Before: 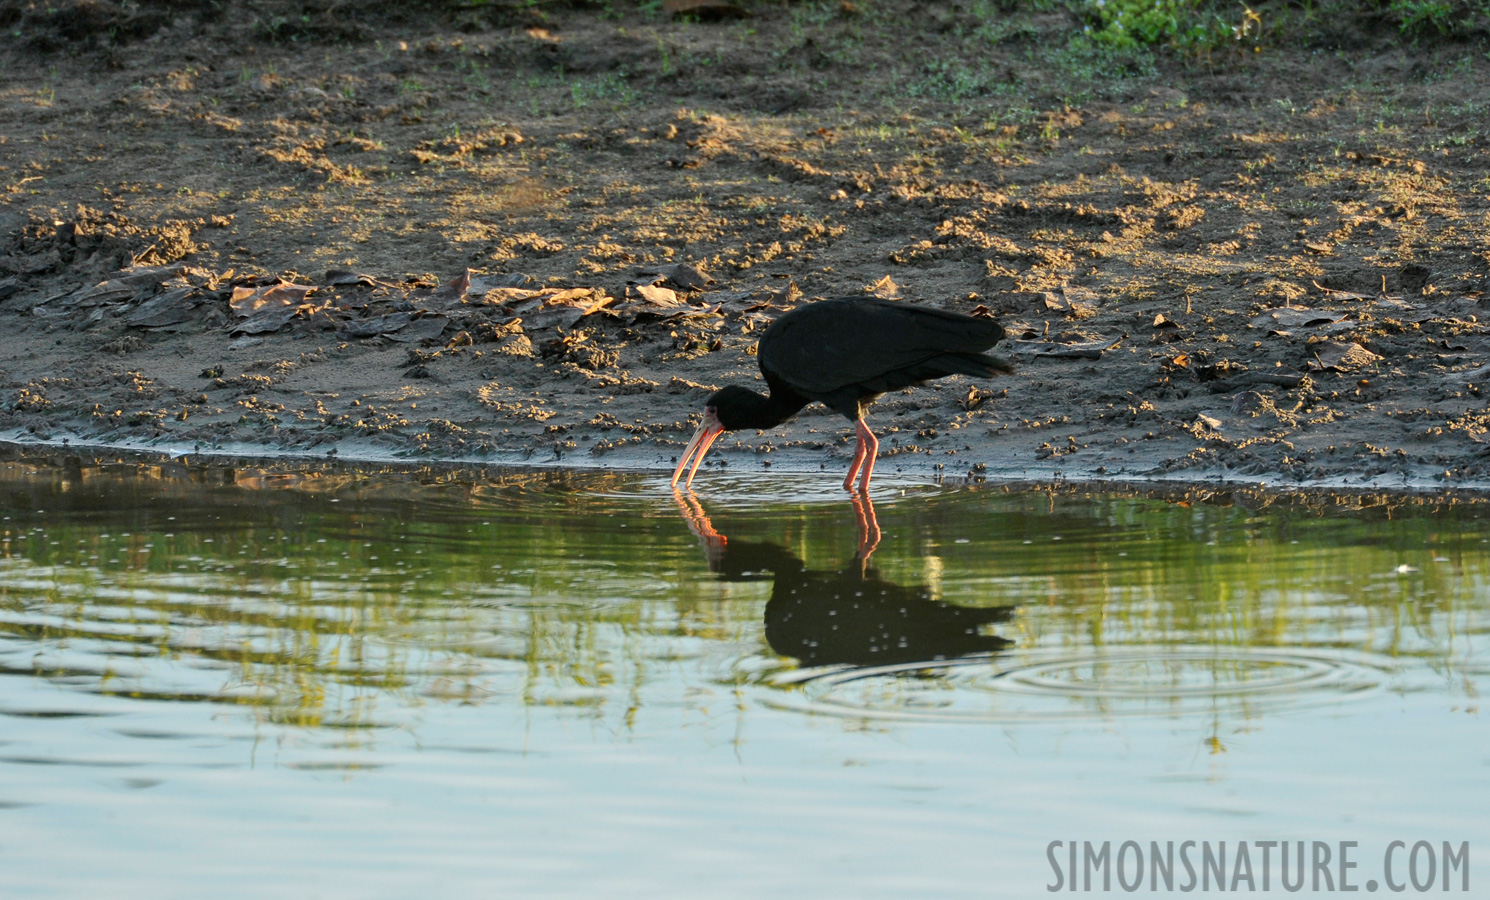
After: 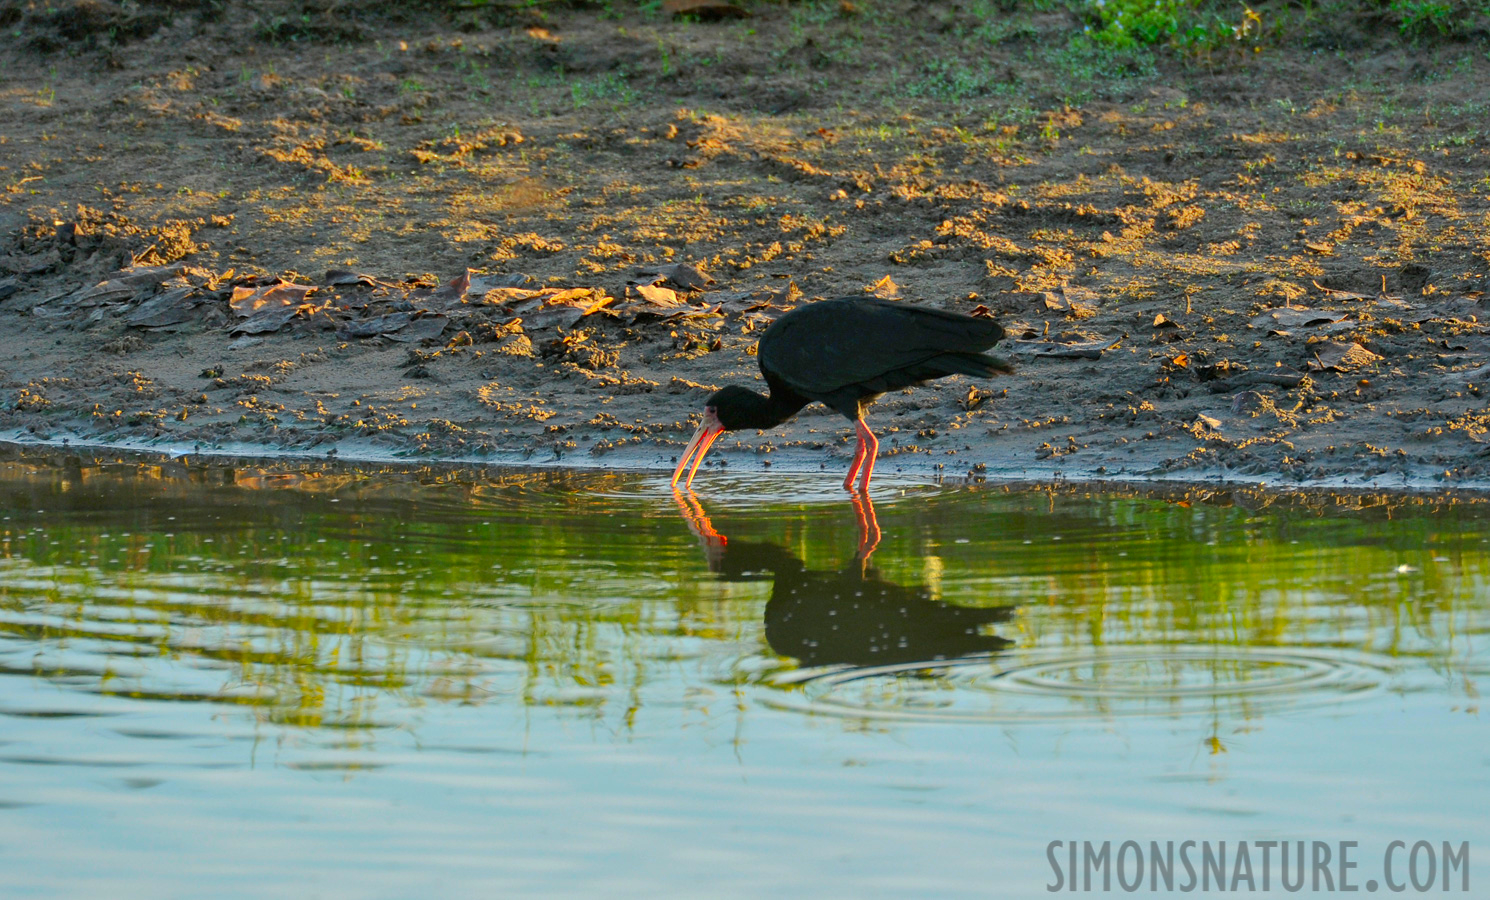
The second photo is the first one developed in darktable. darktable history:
contrast brightness saturation: saturation 0.486
shadows and highlights: on, module defaults
